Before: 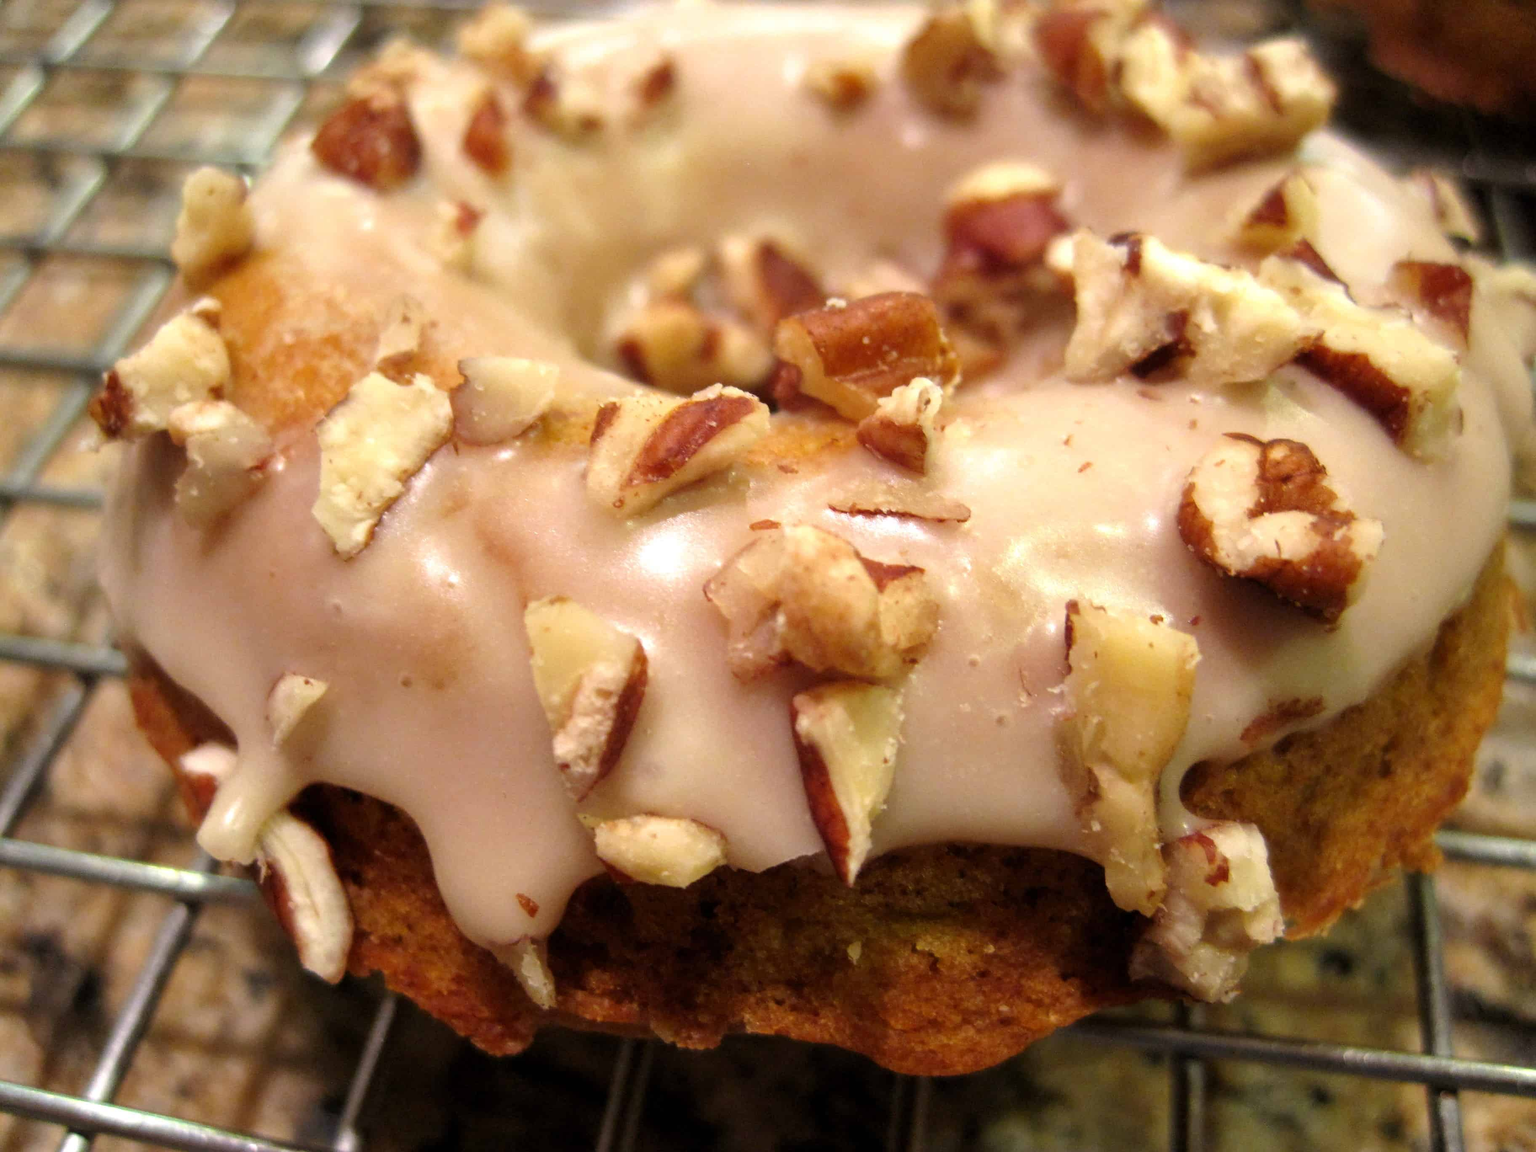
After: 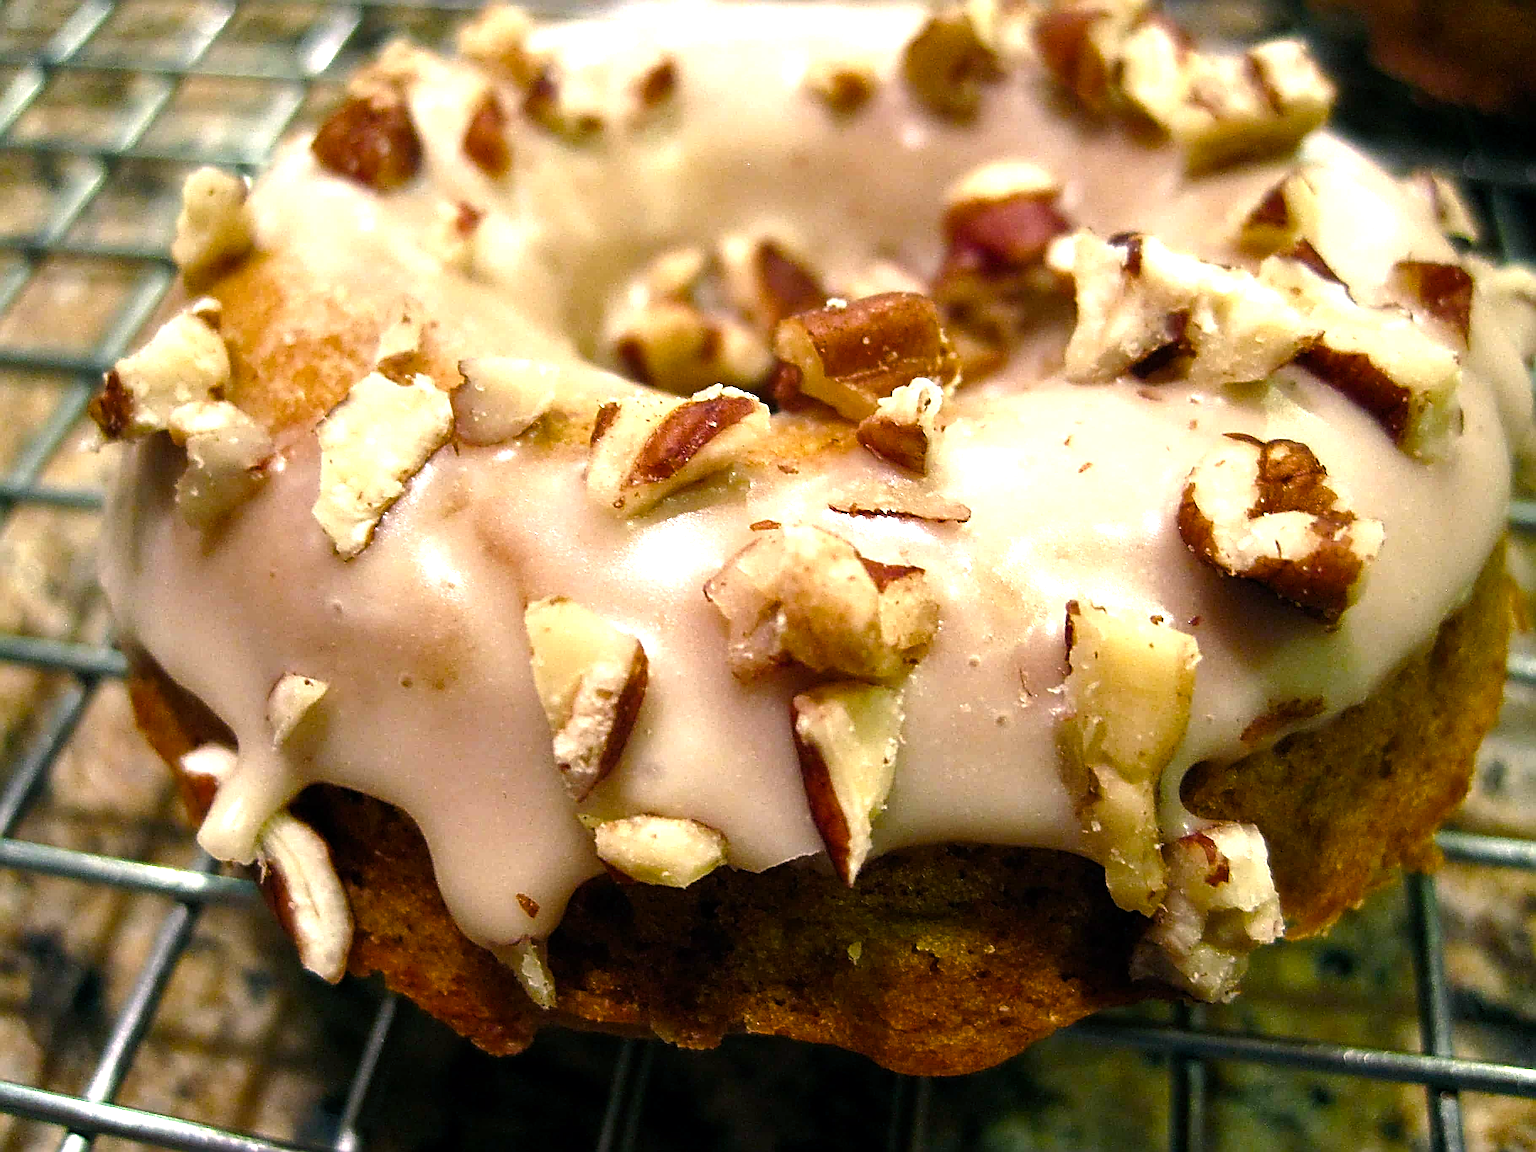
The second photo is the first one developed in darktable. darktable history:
color balance rgb: power › luminance -7.778%, power › chroma 2.274%, power › hue 219.93°, highlights gain › chroma 2.028%, highlights gain › hue 72.51°, perceptual saturation grading › global saturation -0.101%, perceptual saturation grading › highlights -17.716%, perceptual saturation grading › mid-tones 33.824%, perceptual saturation grading › shadows 50.317%, perceptual brilliance grading › global brilliance 20.821%, perceptual brilliance grading › shadows -35.184%, global vibrance 20%
sharpen: radius 3.192, amount 1.747
